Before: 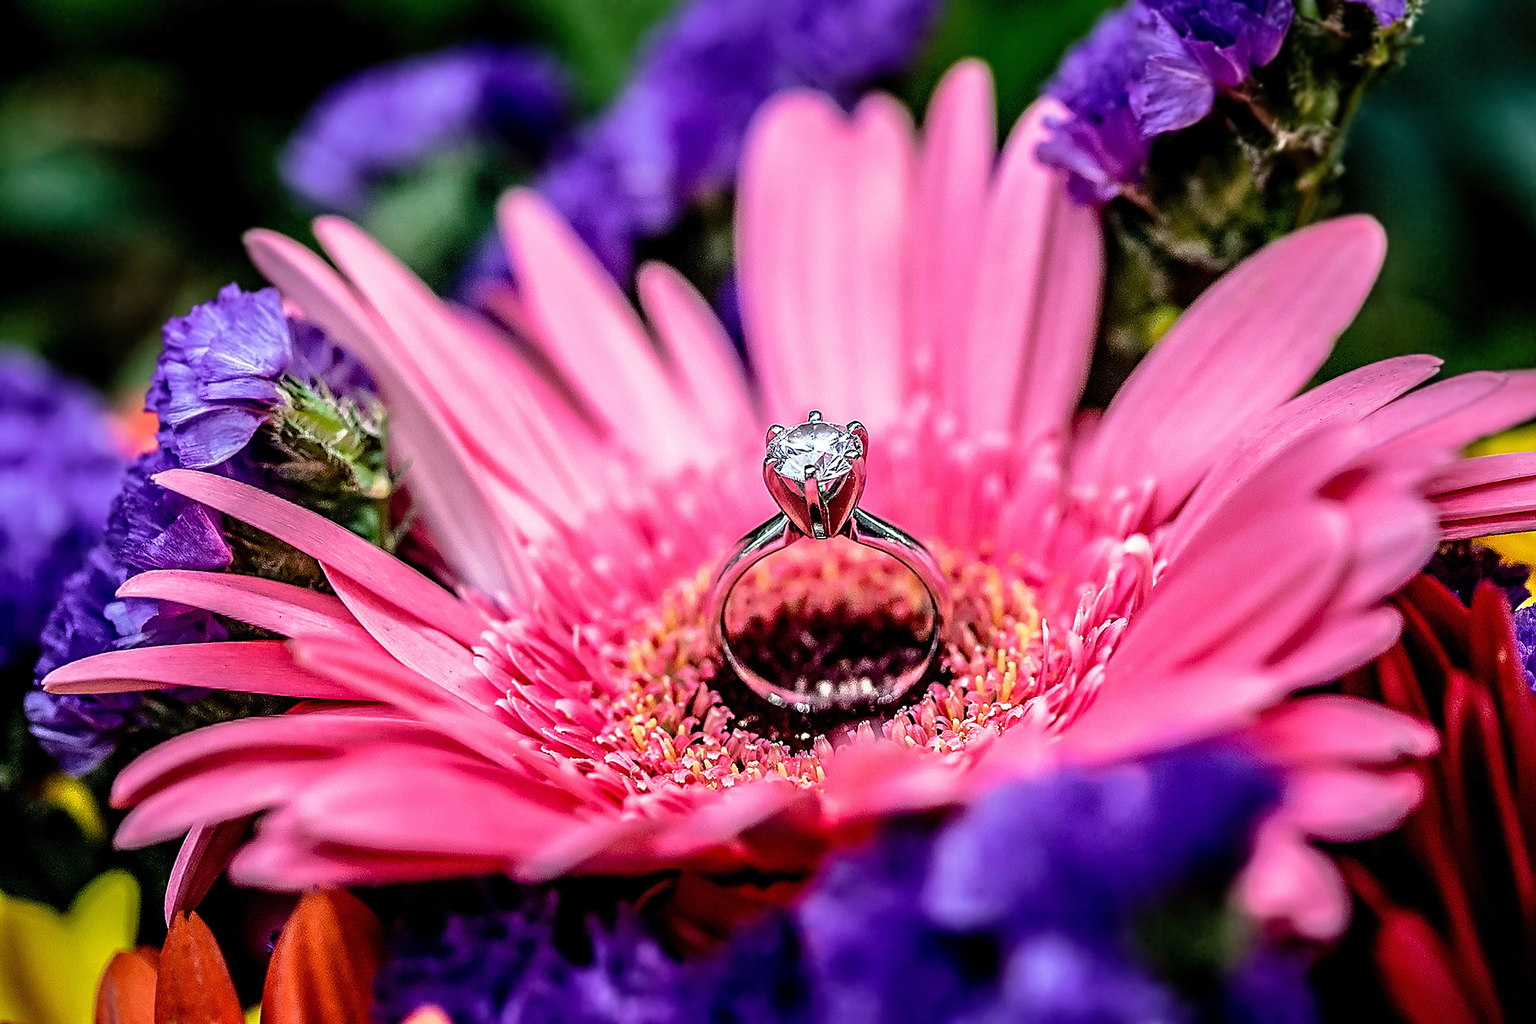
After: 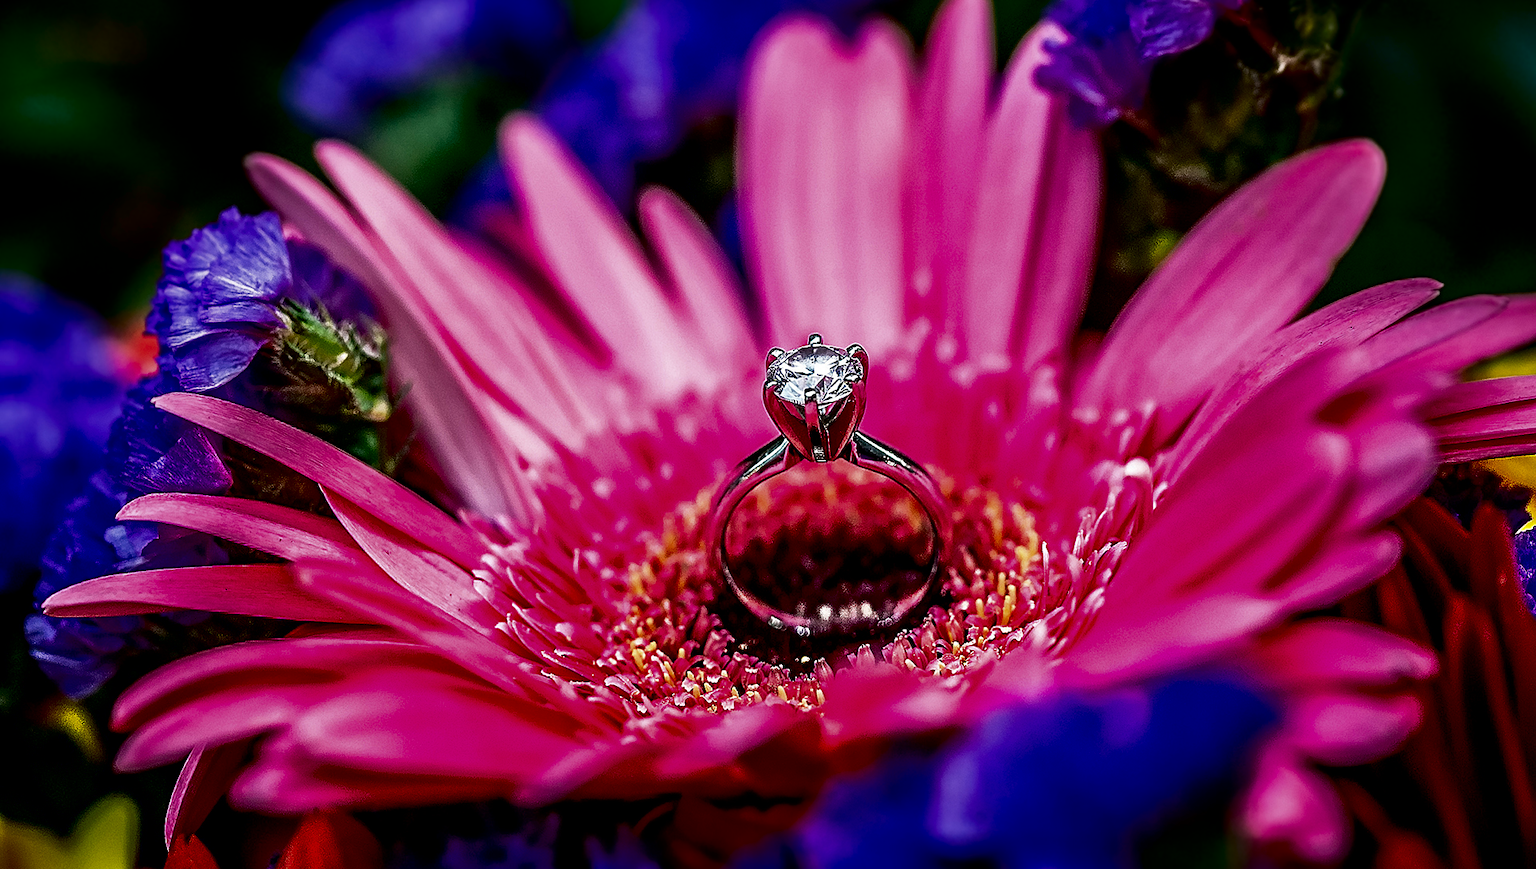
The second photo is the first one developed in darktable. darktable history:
crop: top 7.567%, bottom 7.457%
contrast brightness saturation: contrast 0.089, brightness -0.574, saturation 0.168
exposure: black level correction 0, exposure 0 EV, compensate highlight preservation false
